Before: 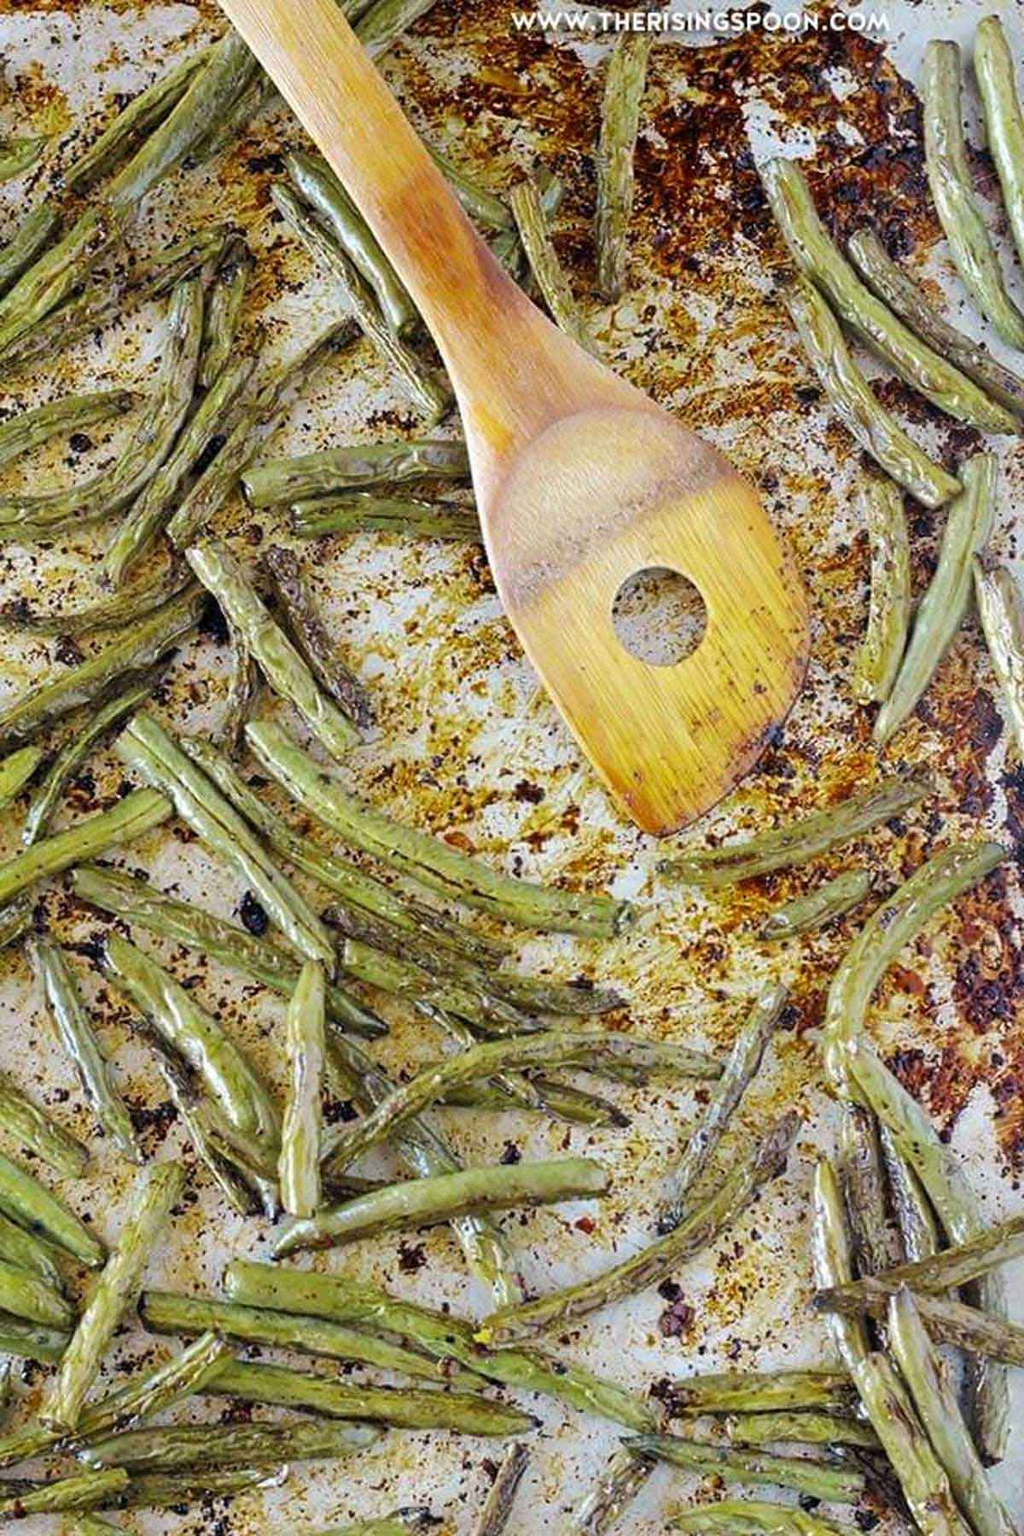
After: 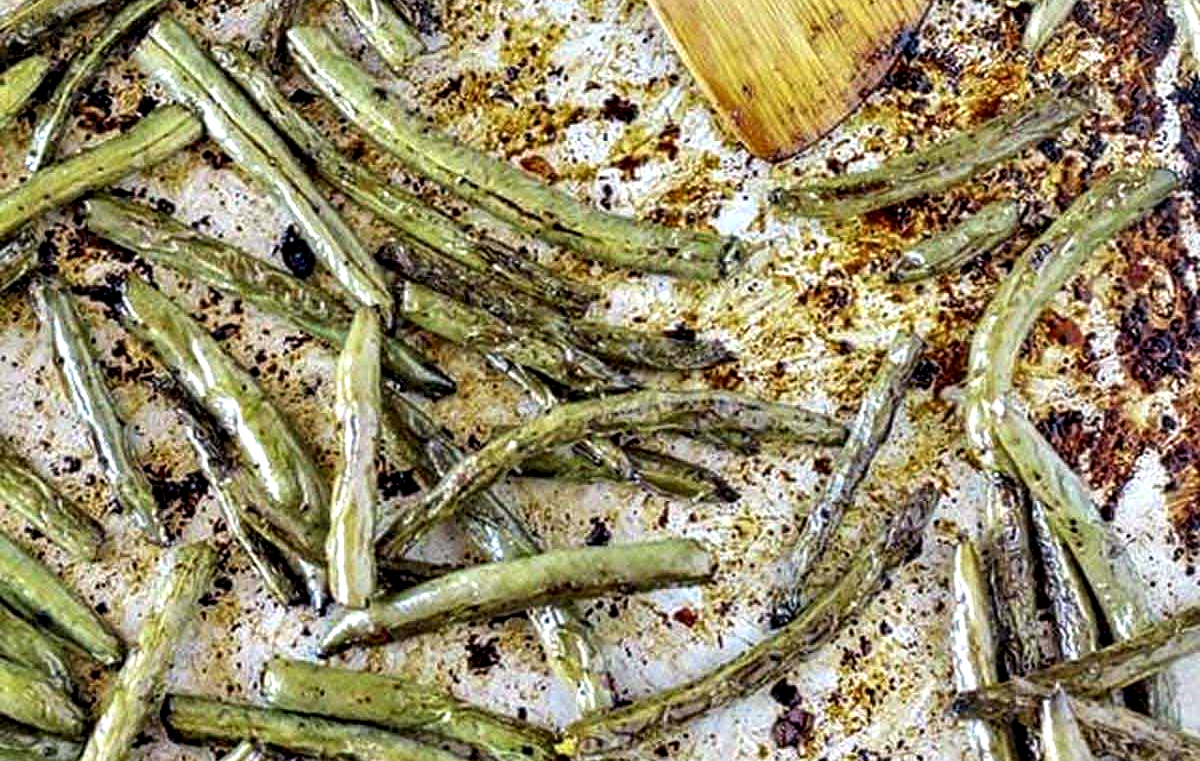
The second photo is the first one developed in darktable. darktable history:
color correction: highlights b* -0.01, saturation 0.822
crop: top 45.513%, bottom 12.18%
contrast equalizer: octaves 7, y [[0.6 ×6], [0.55 ×6], [0 ×6], [0 ×6], [0 ×6]]
local contrast: on, module defaults
